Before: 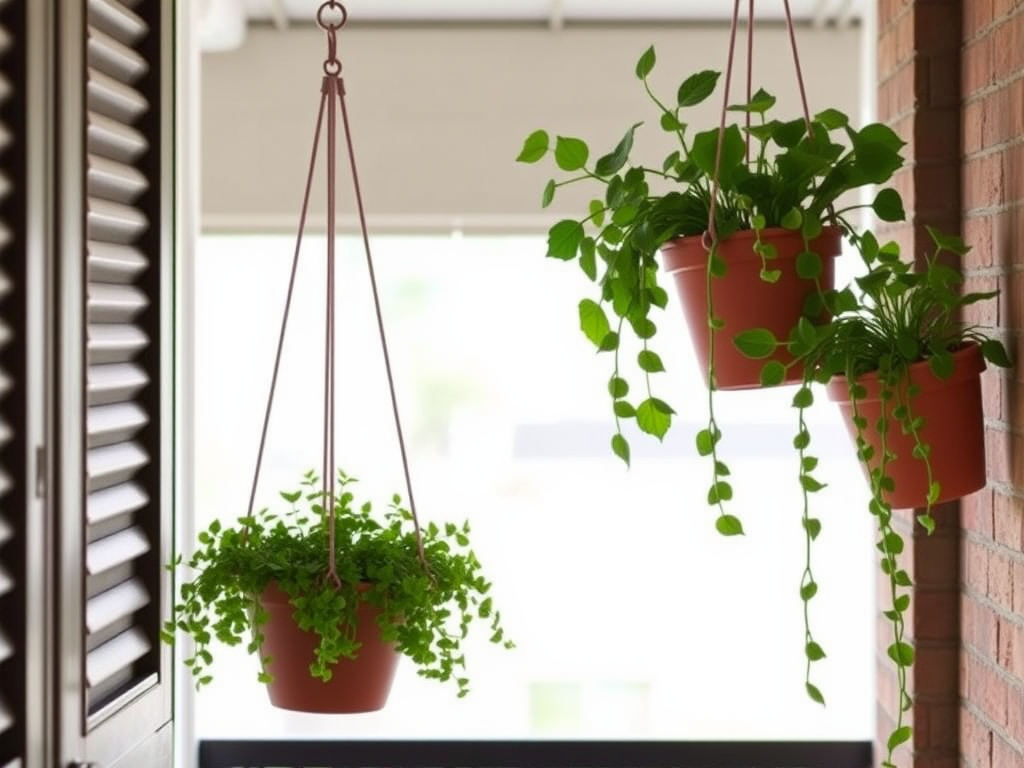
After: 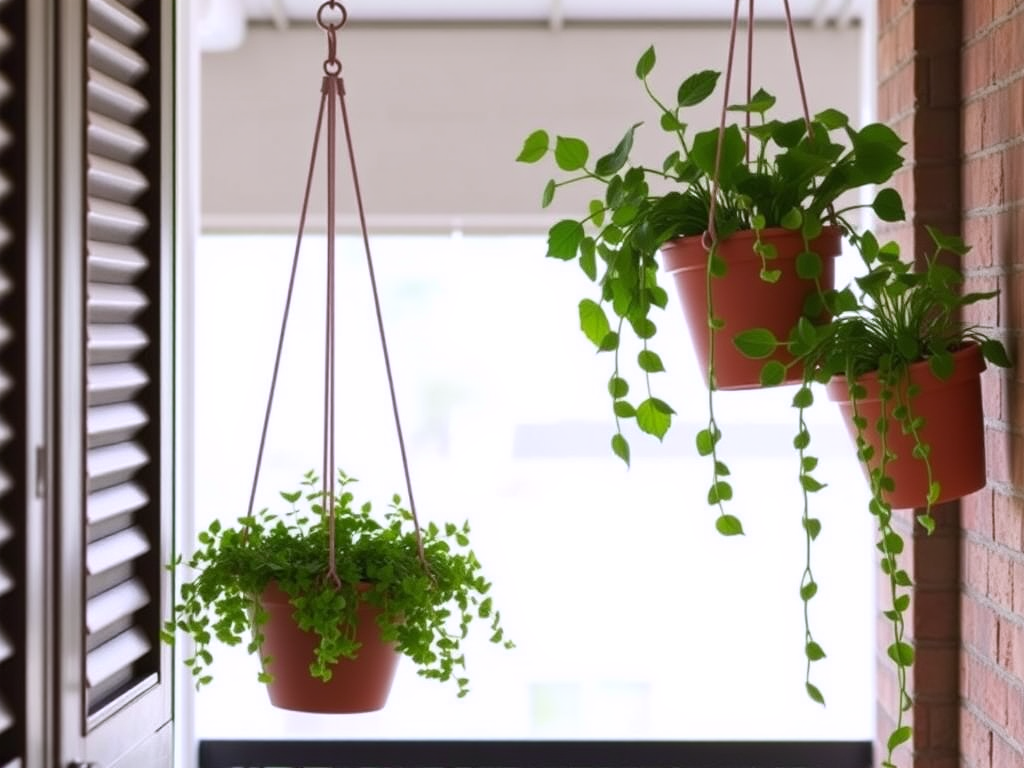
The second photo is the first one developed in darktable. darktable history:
white balance: red 1.004, blue 1.096
exposure: compensate highlight preservation false
